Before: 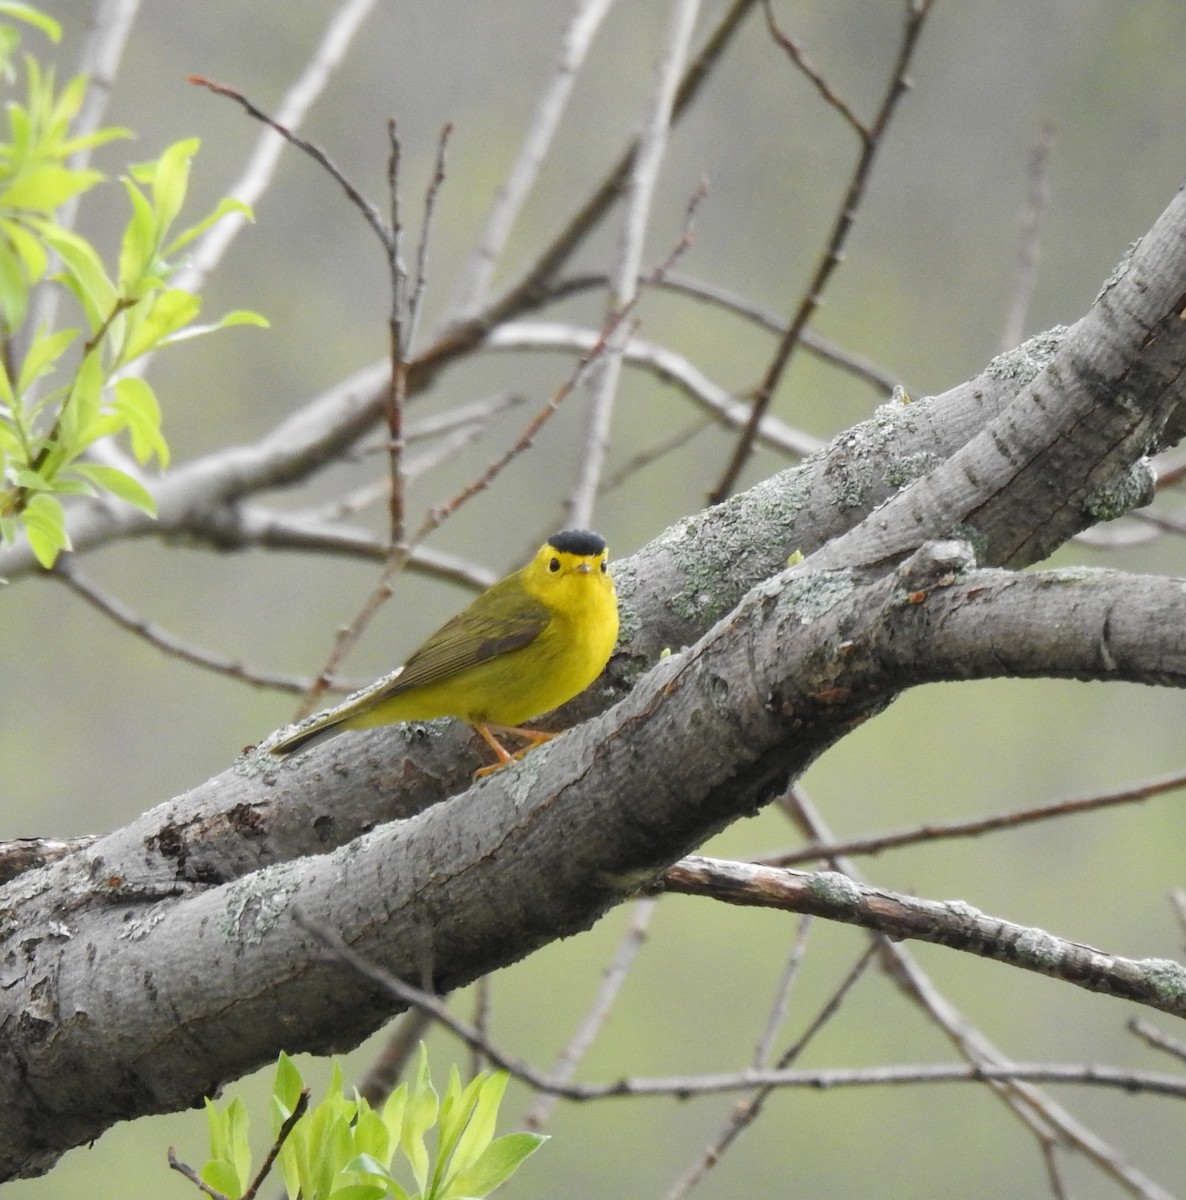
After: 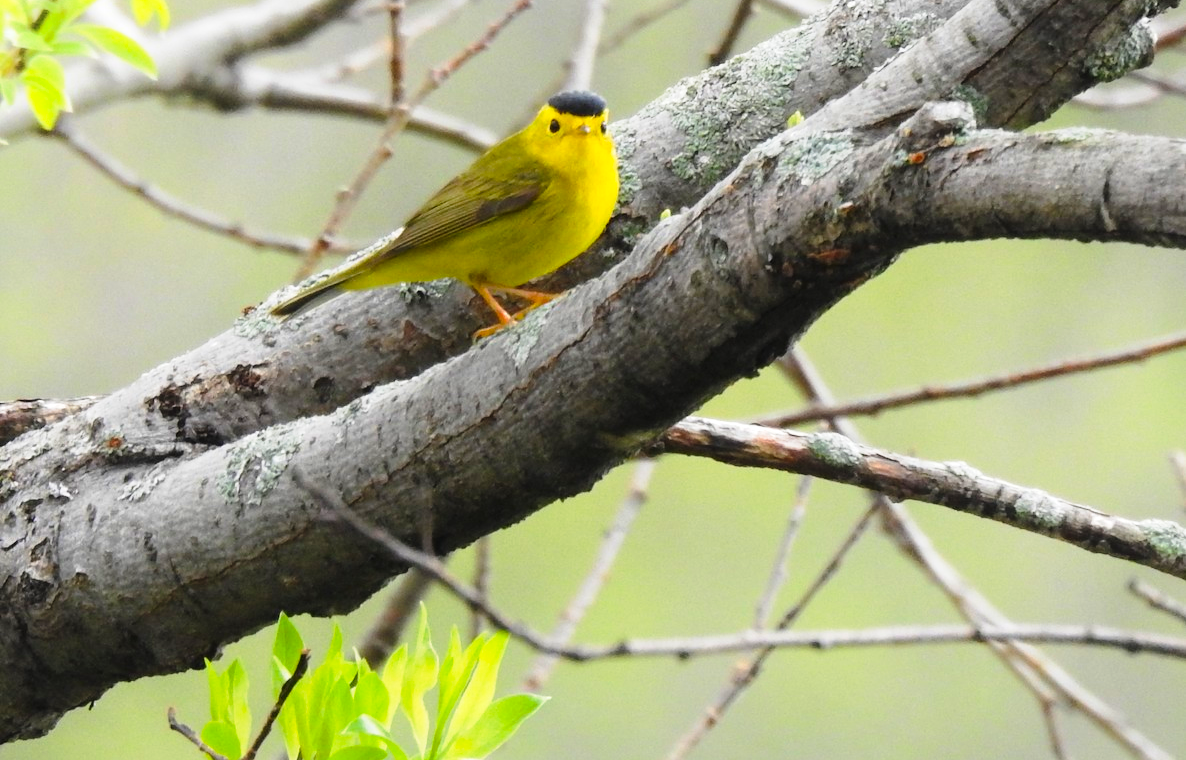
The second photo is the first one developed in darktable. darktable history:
tone equalizer: -8 EV -0.418 EV, -7 EV -0.417 EV, -6 EV -0.316 EV, -5 EV -0.226 EV, -3 EV 0.243 EV, -2 EV 0.354 EV, -1 EV 0.41 EV, +0 EV 0.442 EV, edges refinement/feathering 500, mask exposure compensation -1.57 EV, preserve details no
tone curve: curves: ch0 [(0, 0) (0.058, 0.037) (0.214, 0.183) (0.304, 0.288) (0.561, 0.554) (0.687, 0.677) (0.768, 0.768) (0.858, 0.861) (0.987, 0.945)]; ch1 [(0, 0) (0.172, 0.123) (0.312, 0.296) (0.432, 0.448) (0.471, 0.469) (0.502, 0.5) (0.521, 0.505) (0.565, 0.569) (0.663, 0.663) (0.703, 0.721) (0.857, 0.917) (1, 1)]; ch2 [(0, 0) (0.411, 0.424) (0.485, 0.497) (0.502, 0.5) (0.517, 0.511) (0.556, 0.562) (0.626, 0.594) (0.709, 0.661) (1, 1)], preserve colors none
exposure: black level correction -0.003, exposure 0.045 EV, compensate highlight preservation false
crop and rotate: top 36.634%
shadows and highlights: shadows -39.77, highlights 64.15, soften with gaussian
contrast brightness saturation: saturation 0.511
